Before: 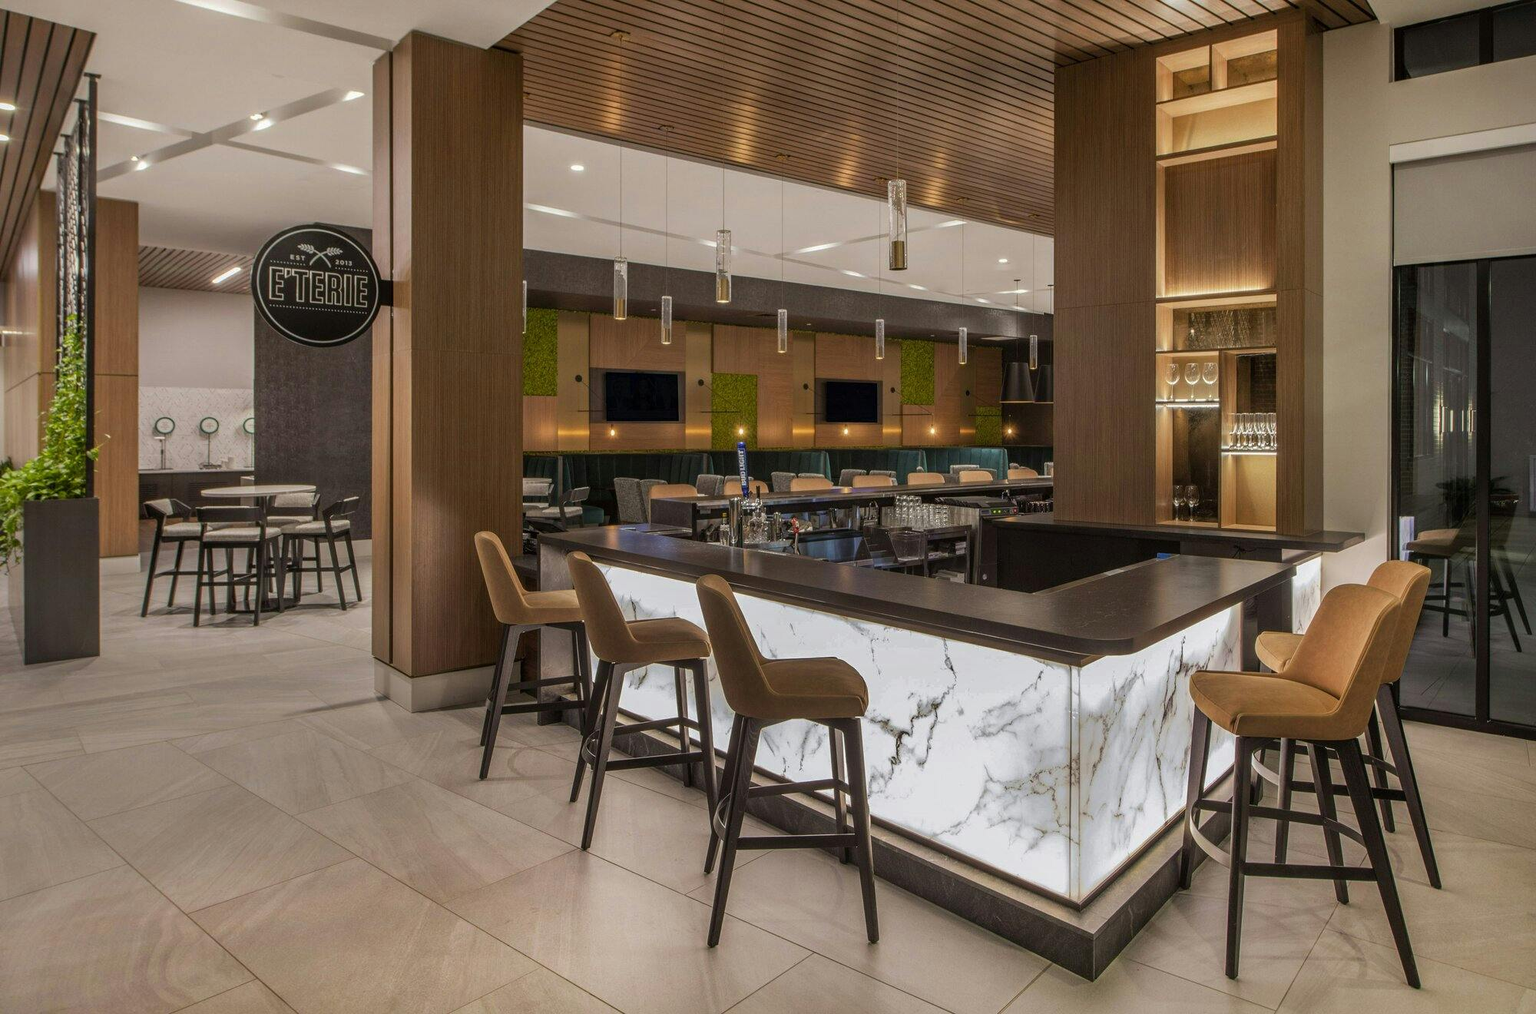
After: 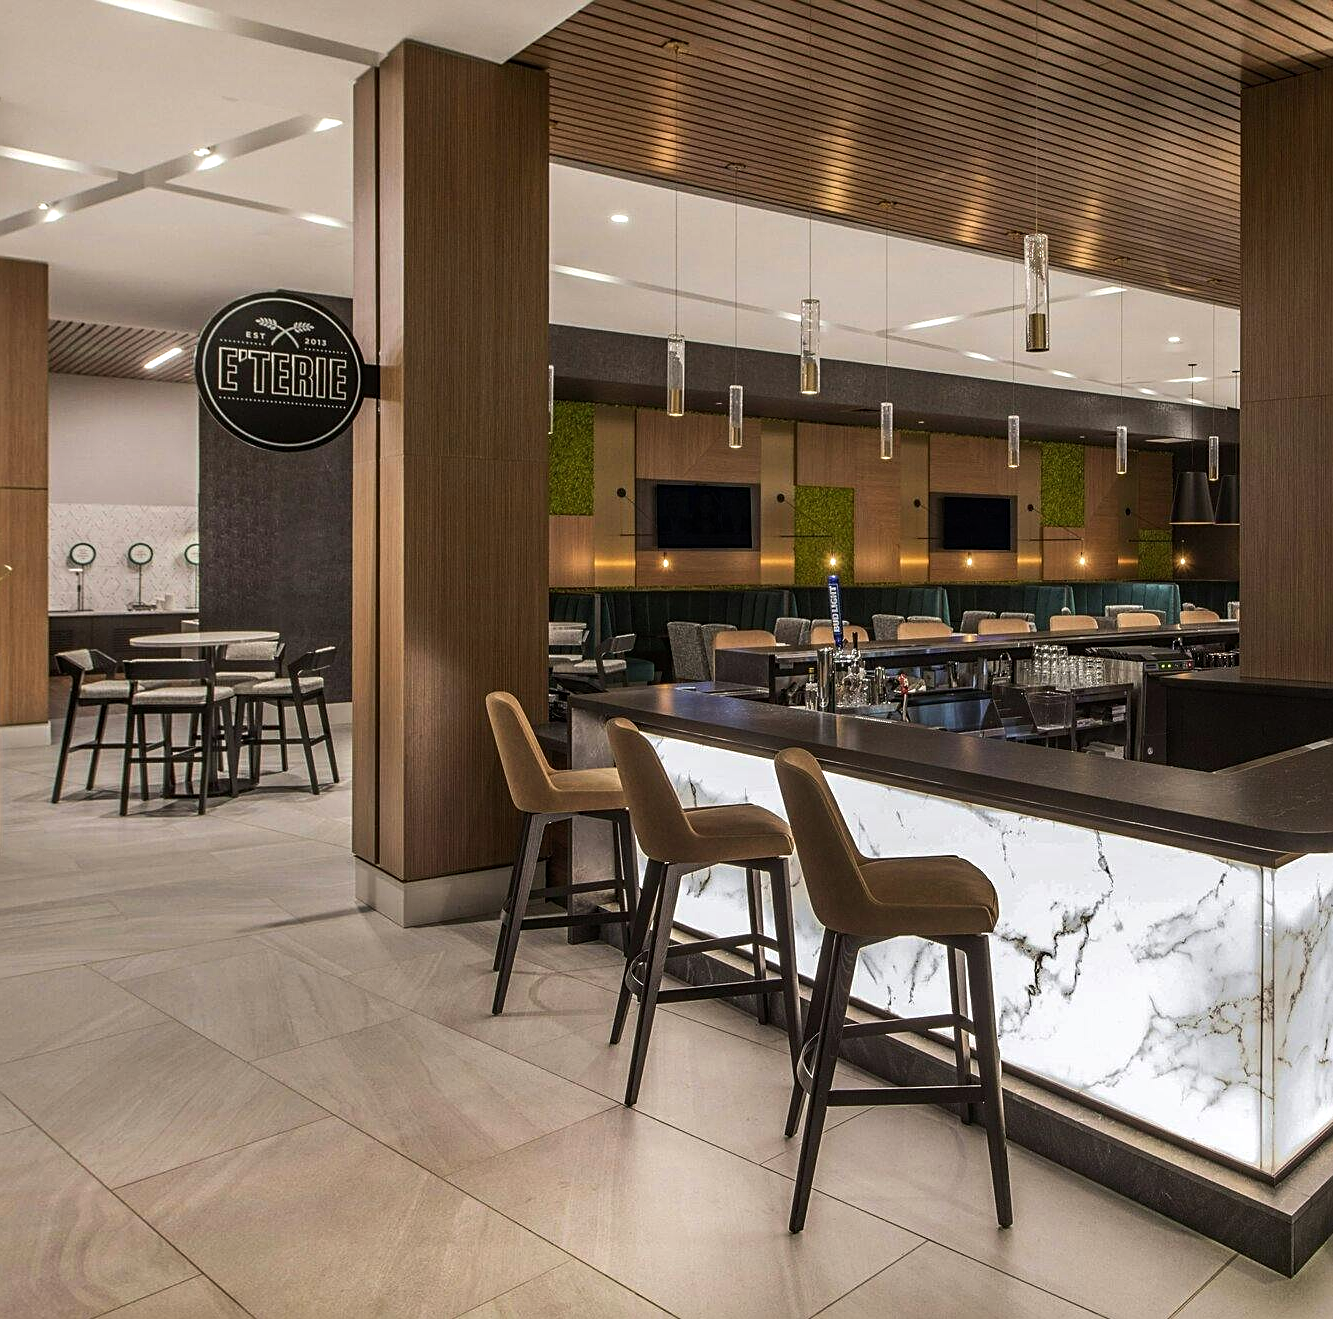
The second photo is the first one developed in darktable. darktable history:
crop and rotate: left 6.617%, right 26.717%
sharpen: on, module defaults
tone equalizer: -8 EV -0.417 EV, -7 EV -0.389 EV, -6 EV -0.333 EV, -5 EV -0.222 EV, -3 EV 0.222 EV, -2 EV 0.333 EV, -1 EV 0.389 EV, +0 EV 0.417 EV, edges refinement/feathering 500, mask exposure compensation -1.57 EV, preserve details no
